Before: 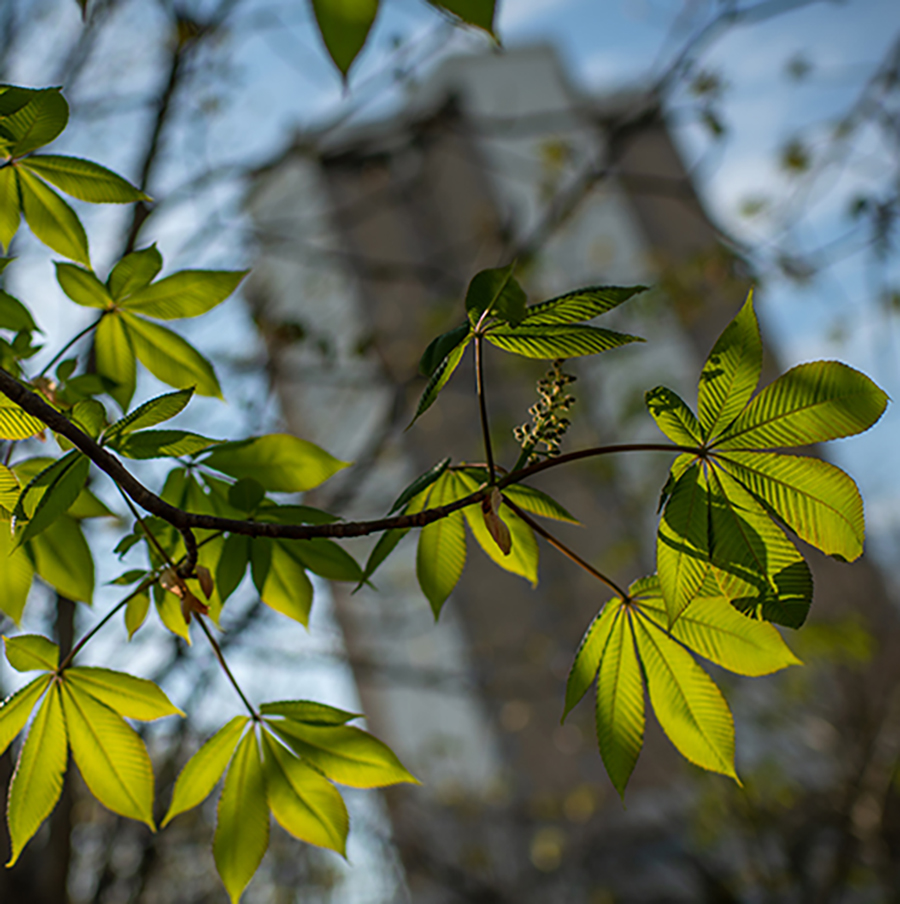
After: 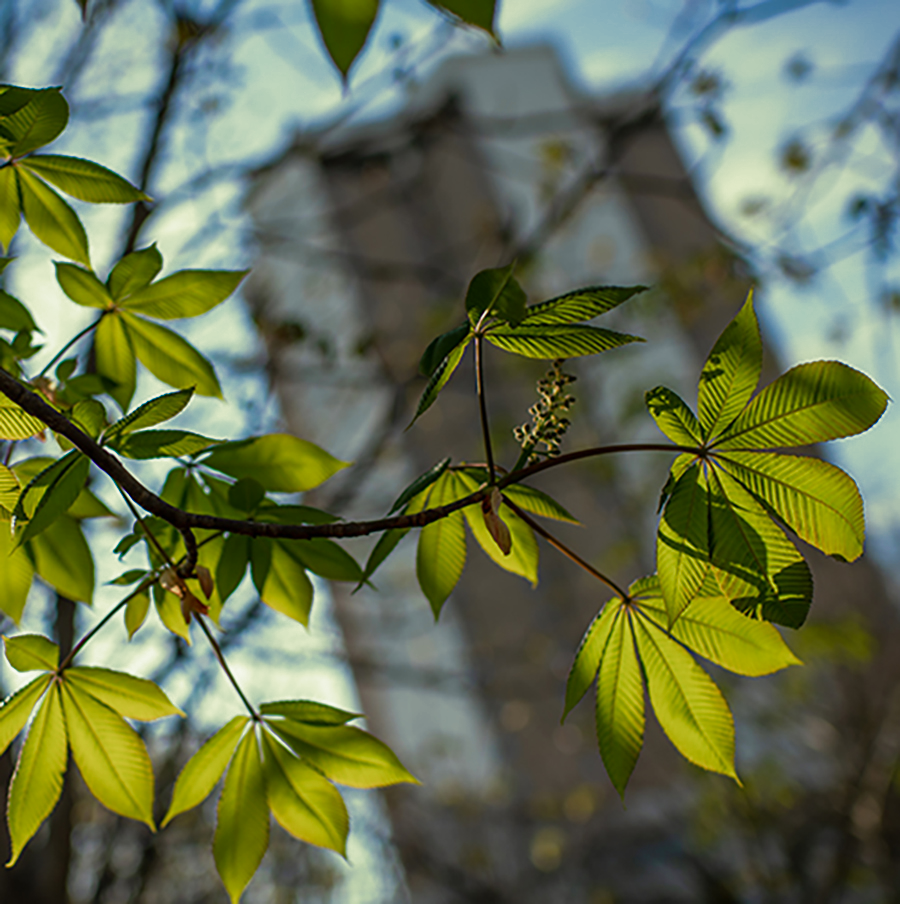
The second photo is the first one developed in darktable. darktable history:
color zones: curves: ch1 [(0.25, 0.5) (0.747, 0.71)]
split-toning: shadows › hue 290.82°, shadows › saturation 0.34, highlights › saturation 0.38, balance 0, compress 50%
